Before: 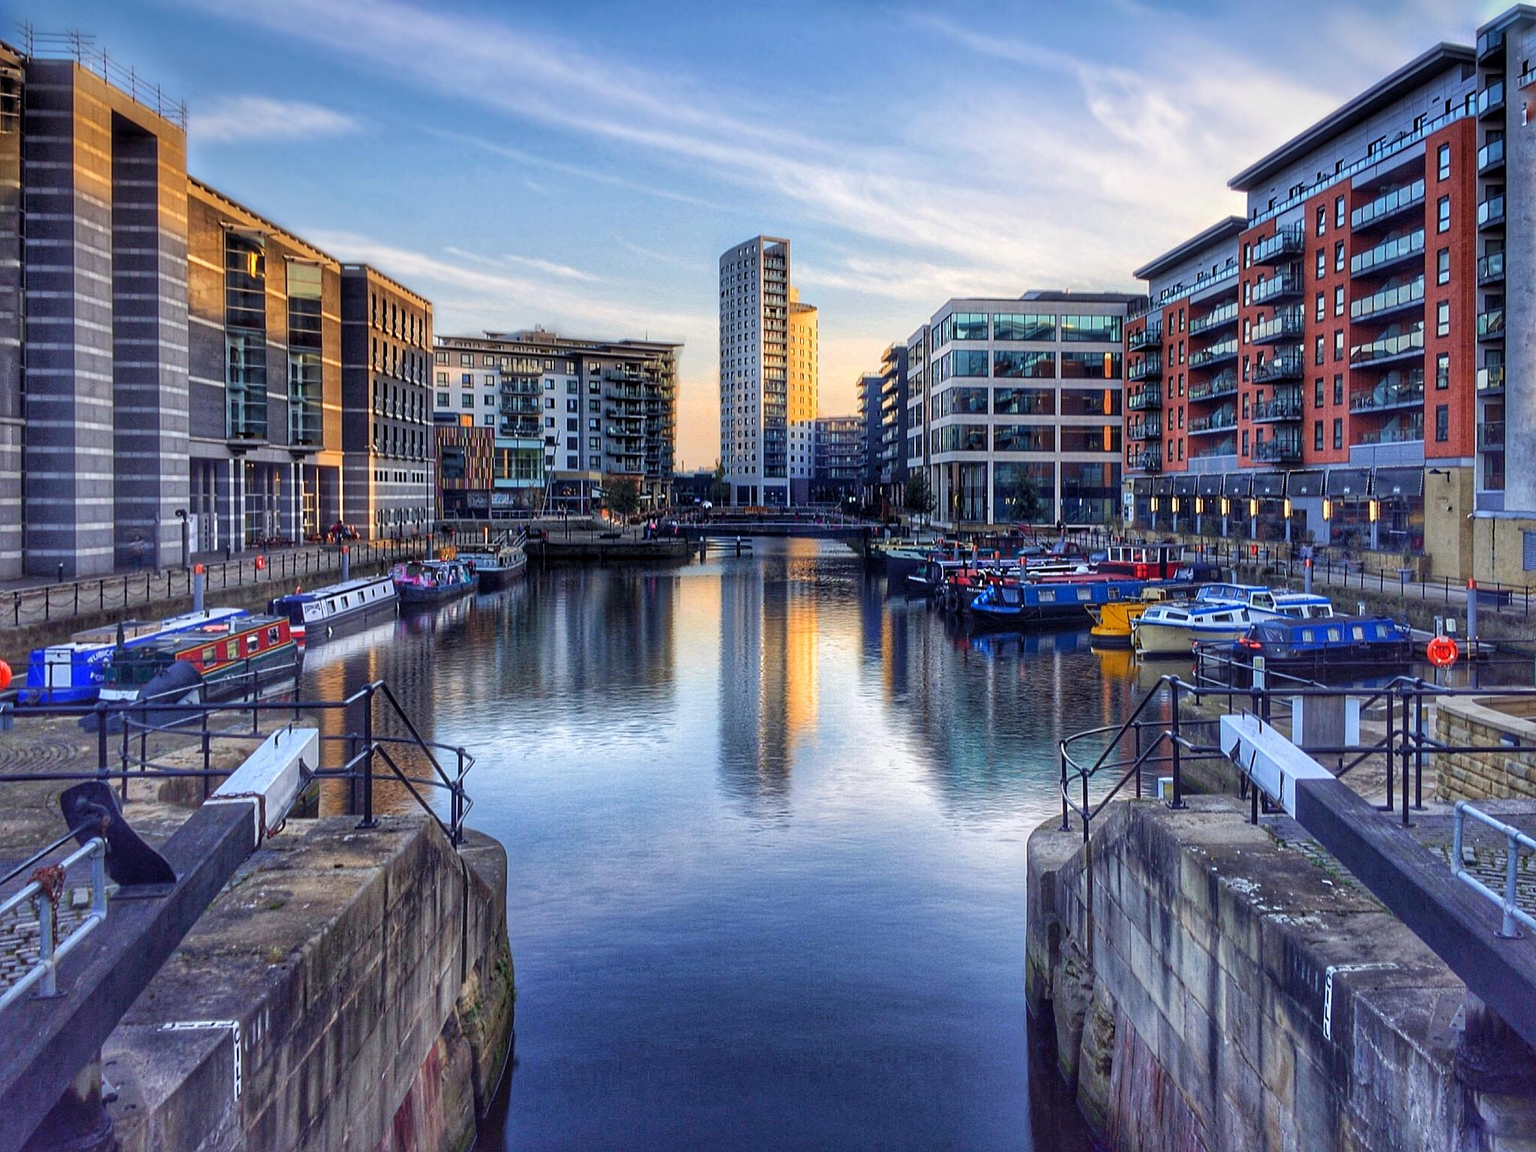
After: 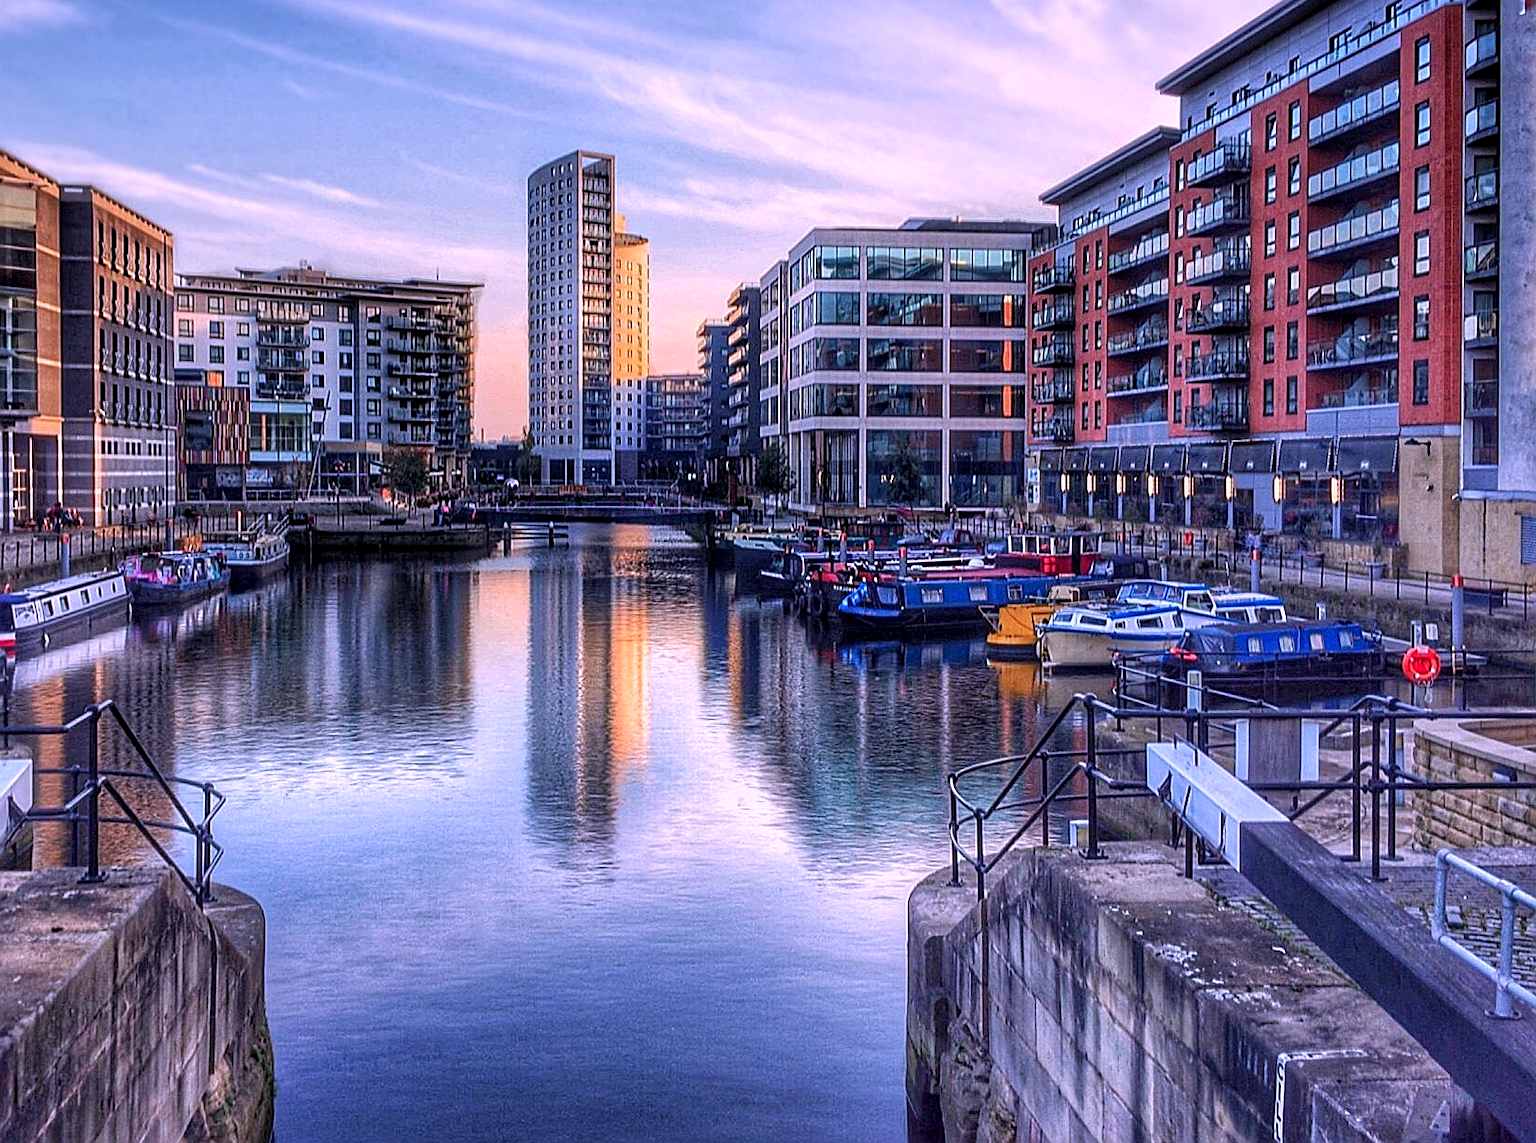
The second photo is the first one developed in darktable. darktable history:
crop: left 19.046%, top 9.917%, right 0%, bottom 9.682%
sharpen: on, module defaults
local contrast: on, module defaults
color correction: highlights a* 16, highlights b* -20.13
